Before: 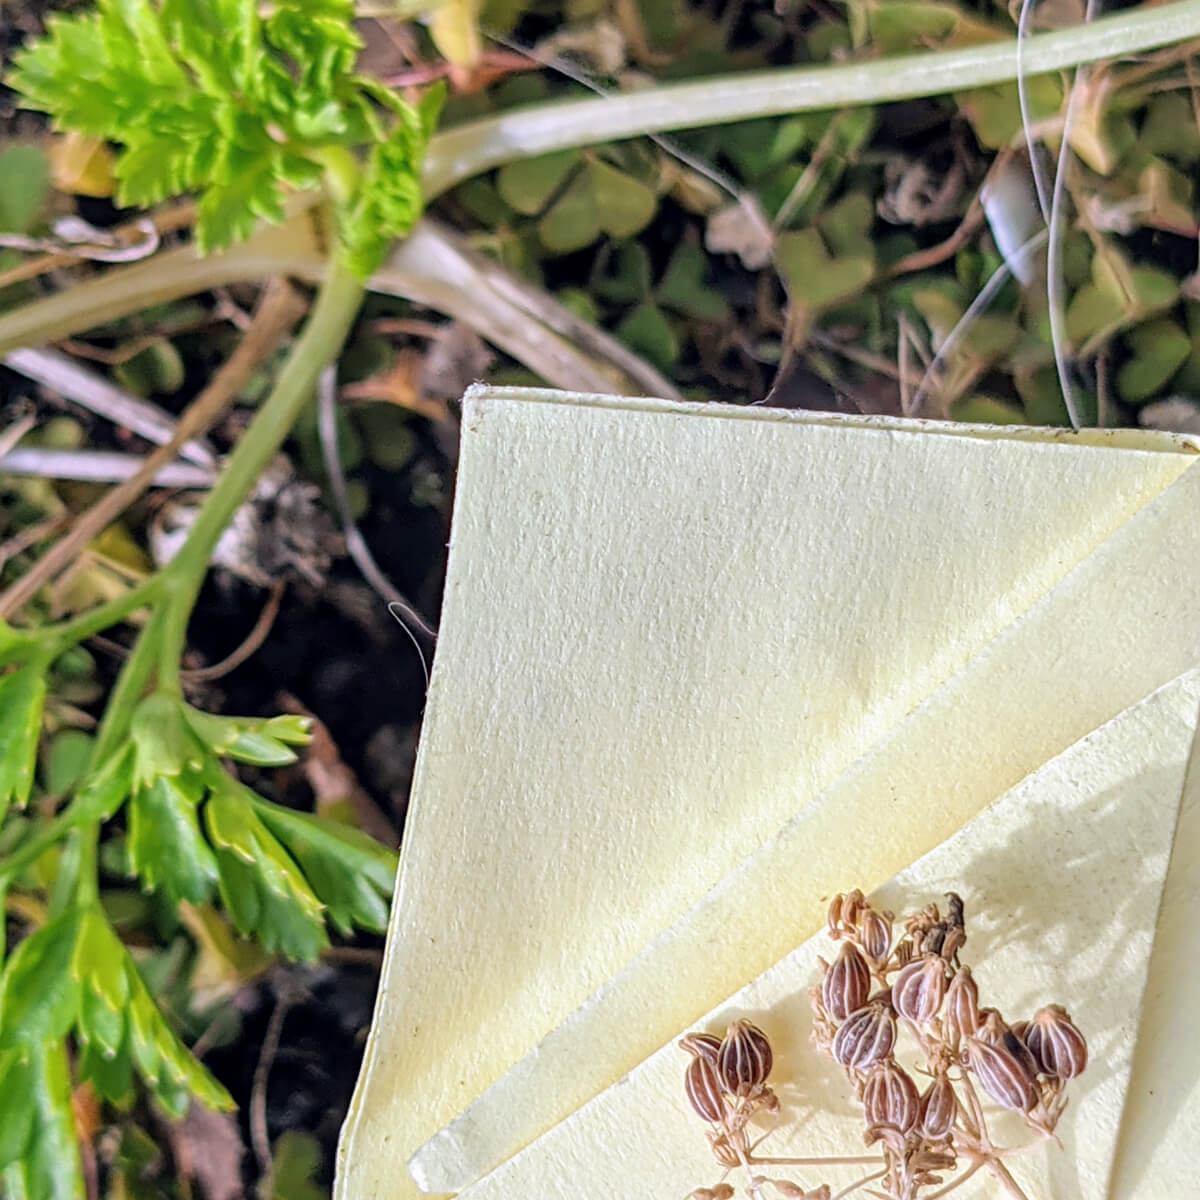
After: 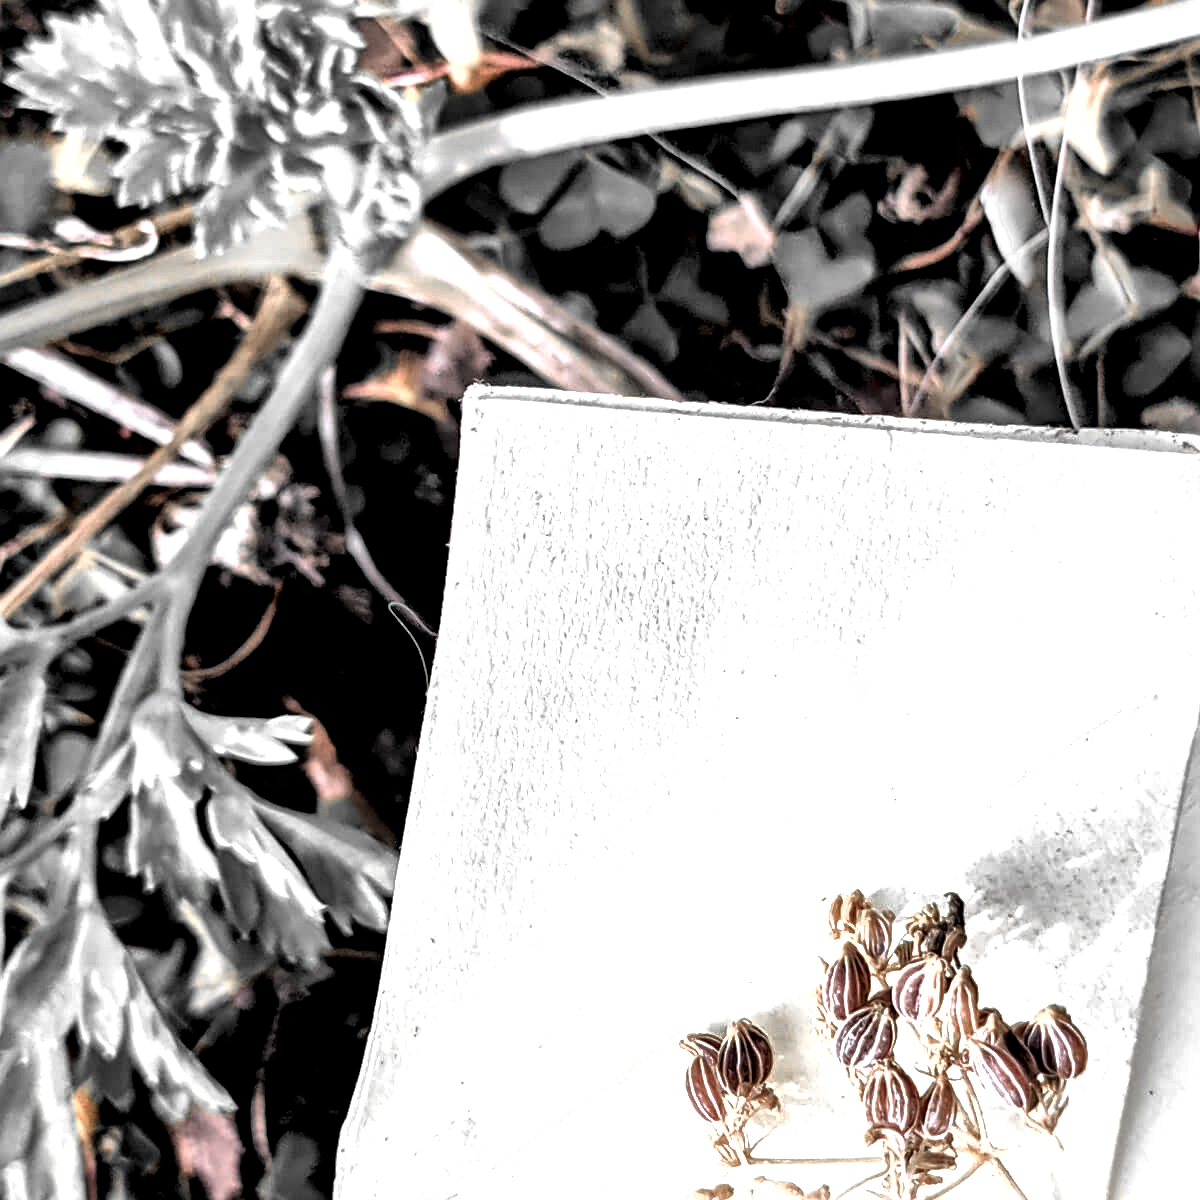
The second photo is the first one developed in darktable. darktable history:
local contrast: mode bilateral grid, contrast 44, coarseness 69, detail 214%, midtone range 0.2
filmic rgb: black relative exposure -8.2 EV, white relative exposure 2.2 EV, threshold 3 EV, hardness 7.11, latitude 85.74%, contrast 1.696, highlights saturation mix -4%, shadows ↔ highlights balance -2.69%, color science v5 (2021), contrast in shadows safe, contrast in highlights safe, enable highlight reconstruction true
color zones: curves: ch0 [(0, 0.65) (0.096, 0.644) (0.221, 0.539) (0.429, 0.5) (0.571, 0.5) (0.714, 0.5) (0.857, 0.5) (1, 0.65)]; ch1 [(0, 0.5) (0.143, 0.5) (0.257, -0.002) (0.429, 0.04) (0.571, -0.001) (0.714, -0.015) (0.857, 0.024) (1, 0.5)]
